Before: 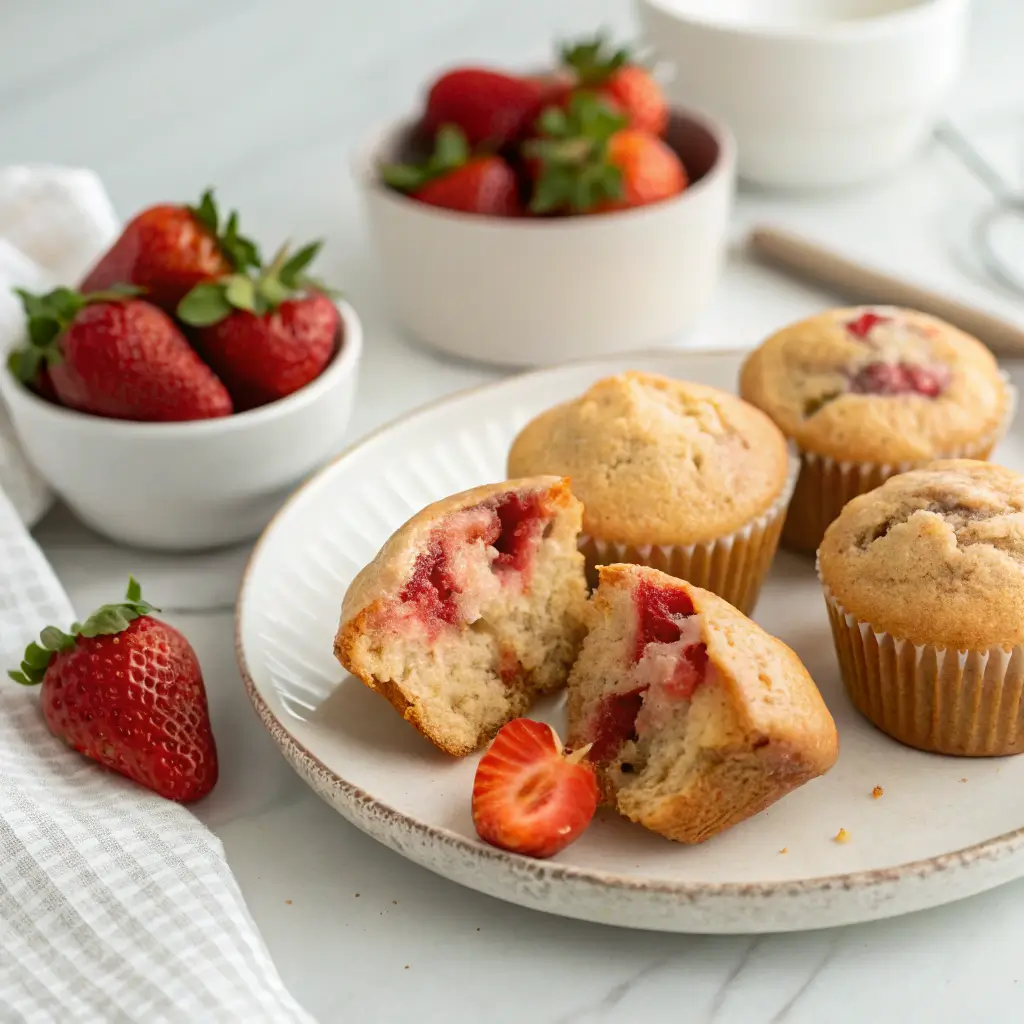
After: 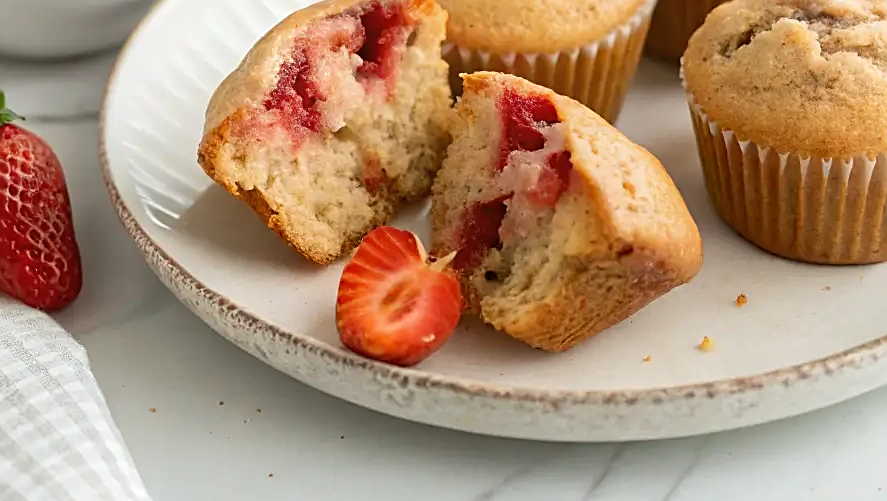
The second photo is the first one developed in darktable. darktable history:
crop and rotate: left 13.306%, top 48.129%, bottom 2.928%
sharpen: on, module defaults
